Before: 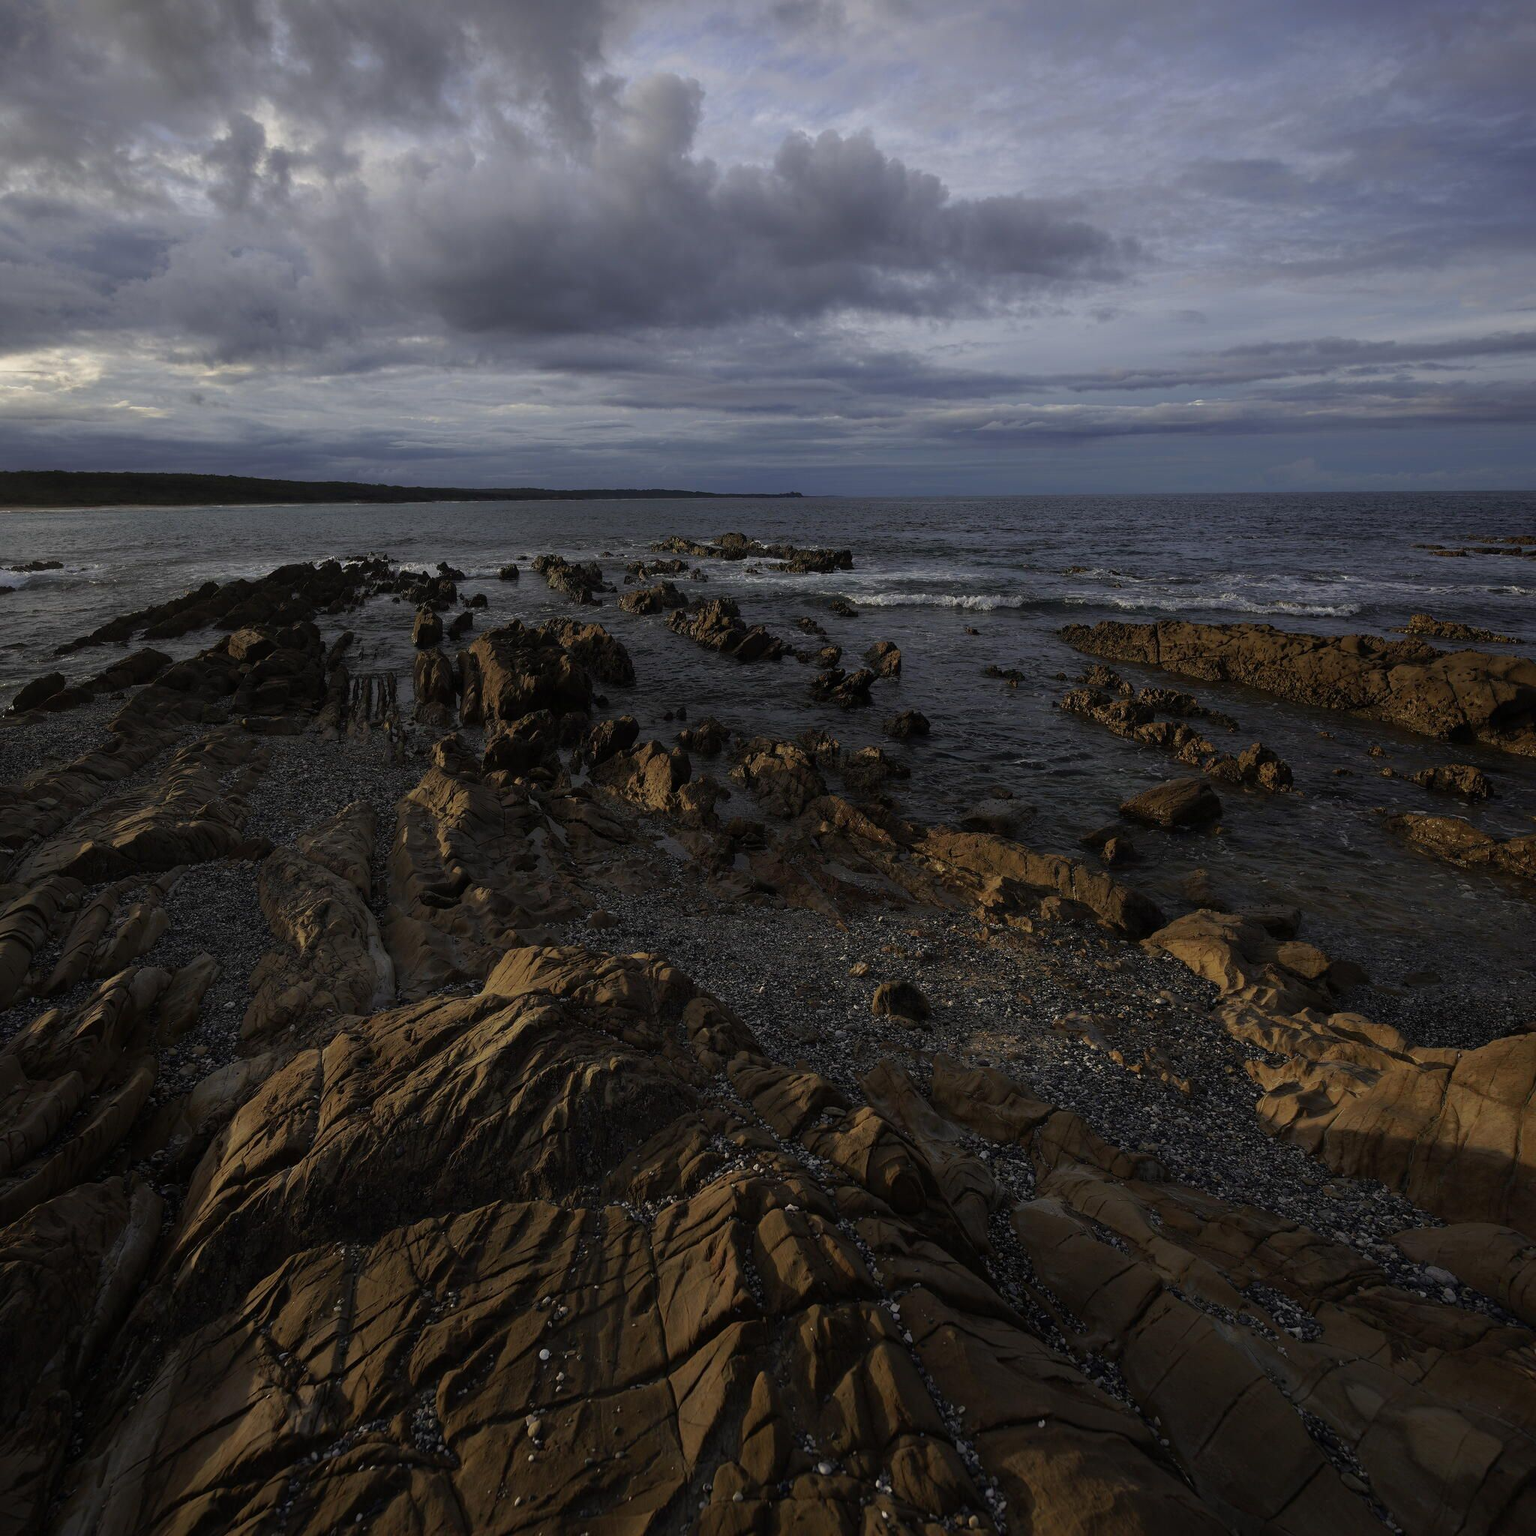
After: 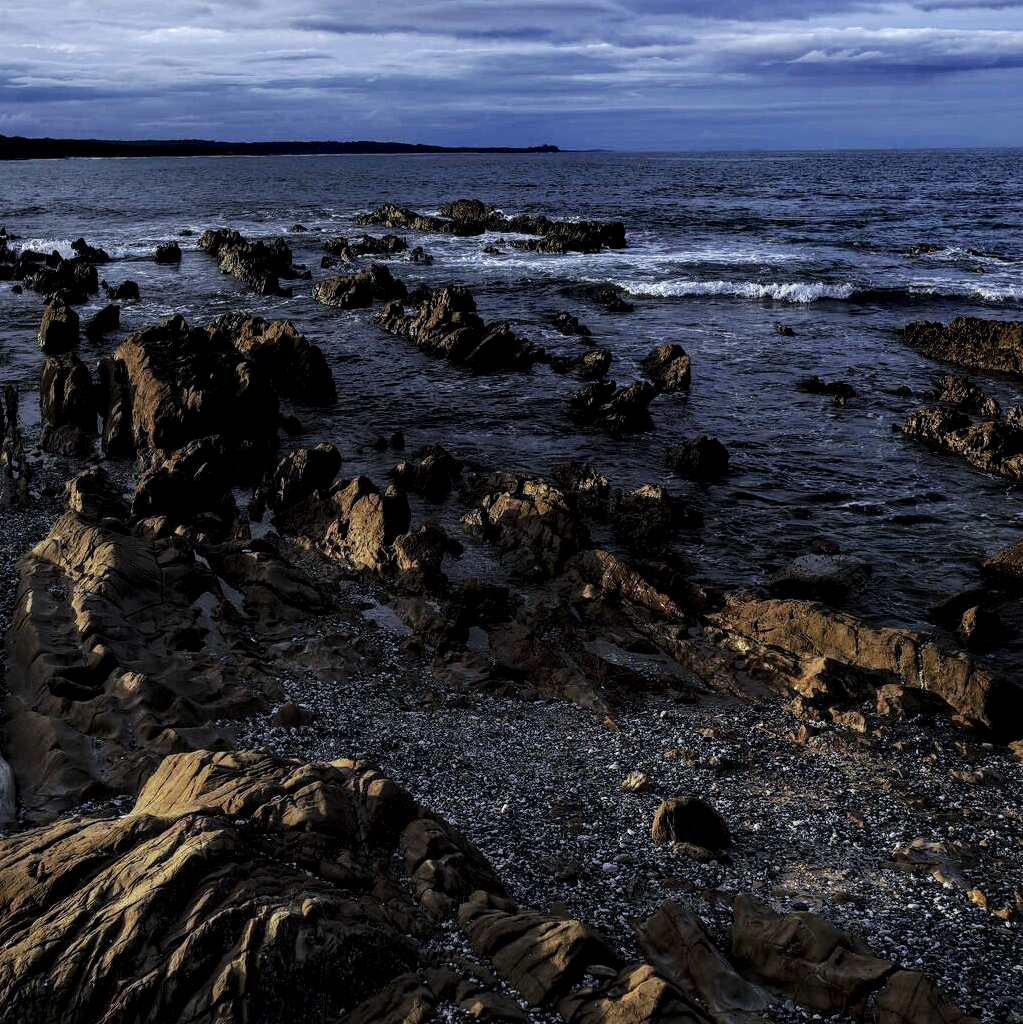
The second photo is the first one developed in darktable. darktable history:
base curve: curves: ch0 [(0, 0) (0.032, 0.025) (0.121, 0.166) (0.206, 0.329) (0.605, 0.79) (1, 1)], preserve colors none
white balance: red 0.948, green 1.02, blue 1.176
crop: left 25%, top 25%, right 25%, bottom 25%
shadows and highlights: shadows 25, highlights -25
local contrast: highlights 60%, shadows 60%, detail 160%
